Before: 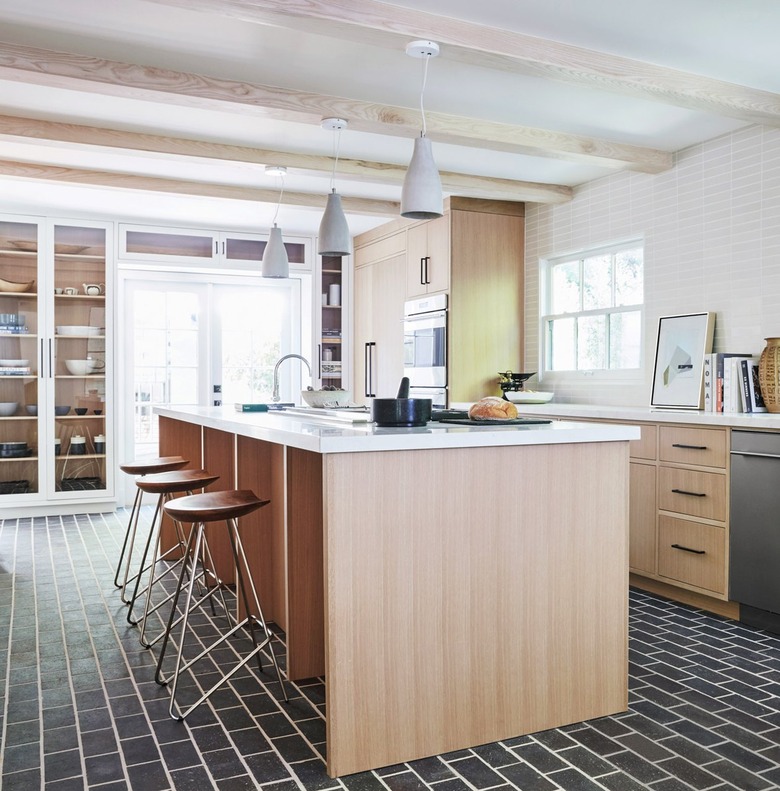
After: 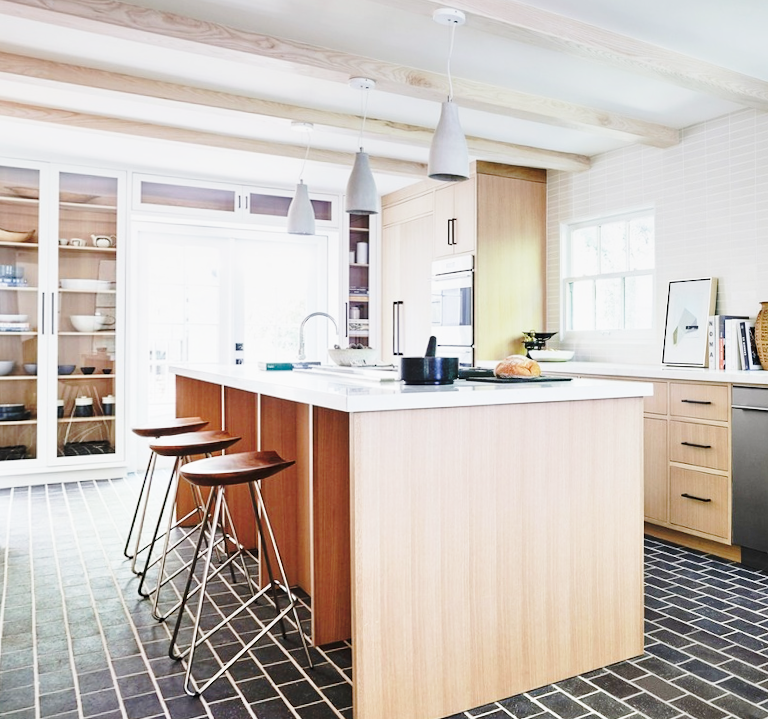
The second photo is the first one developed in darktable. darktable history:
base curve: curves: ch0 [(0, 0) (0.032, 0.037) (0.105, 0.228) (0.435, 0.76) (0.856, 0.983) (1, 1)], preserve colors none
rotate and perspective: rotation -0.013°, lens shift (vertical) -0.027, lens shift (horizontal) 0.178, crop left 0.016, crop right 0.989, crop top 0.082, crop bottom 0.918
graduated density: rotation -0.352°, offset 57.64
